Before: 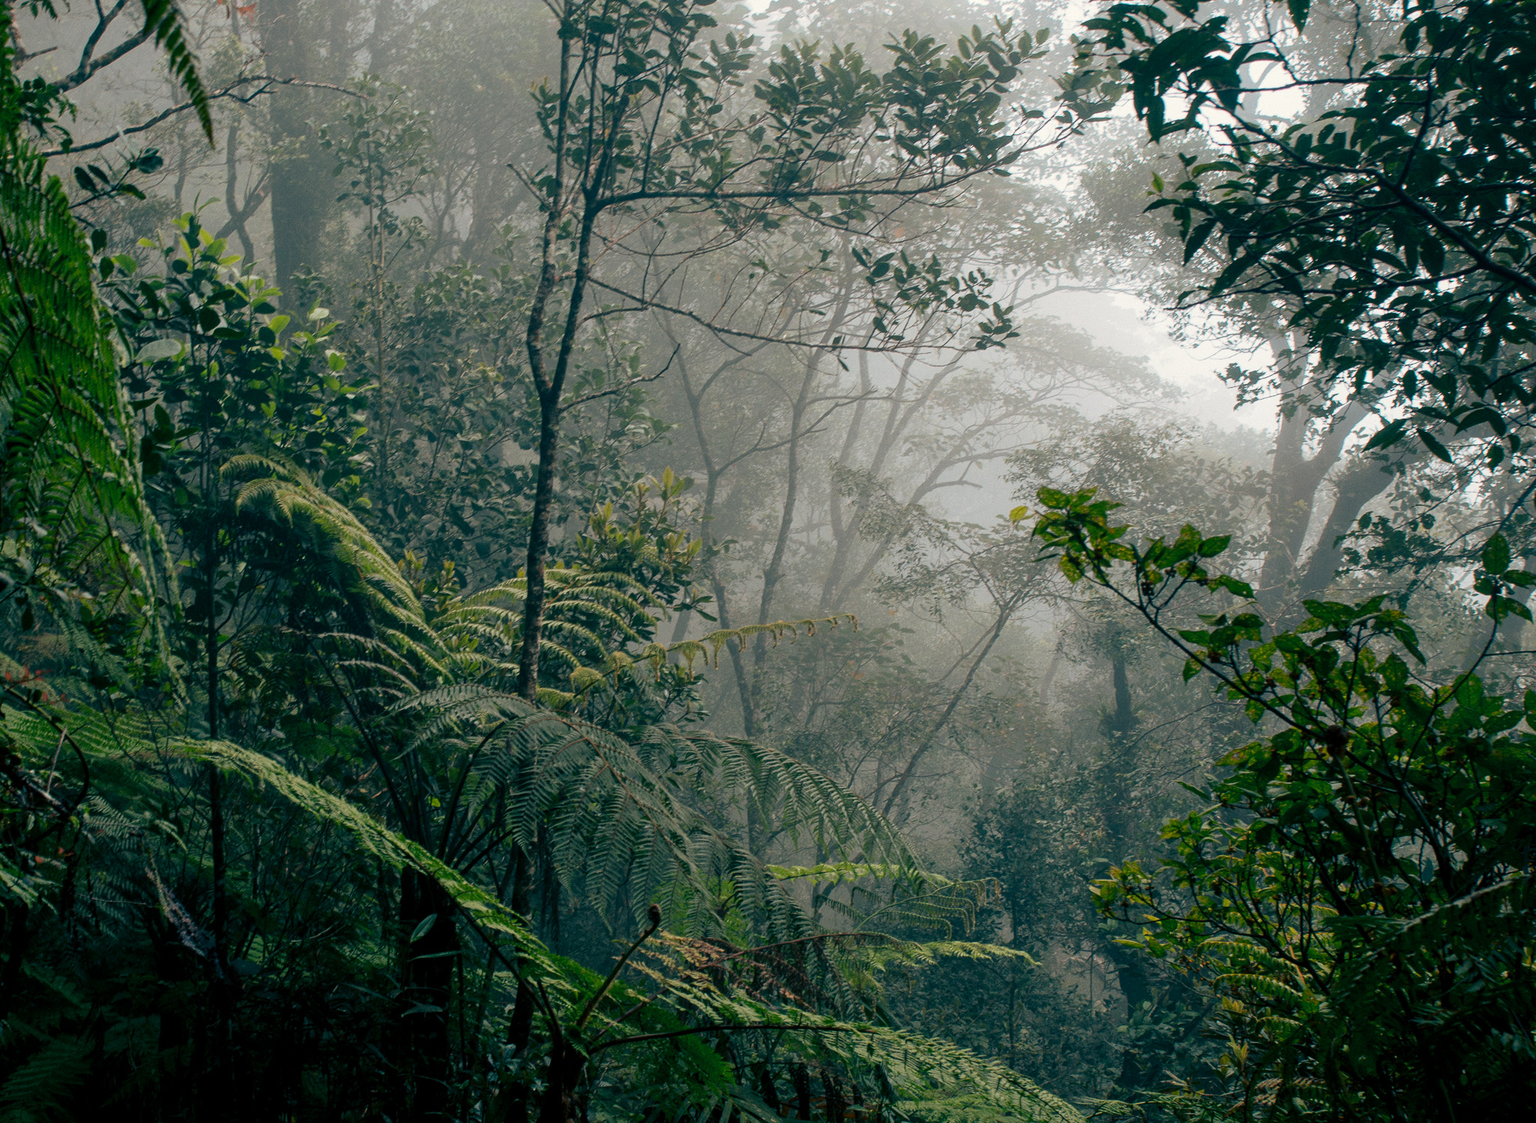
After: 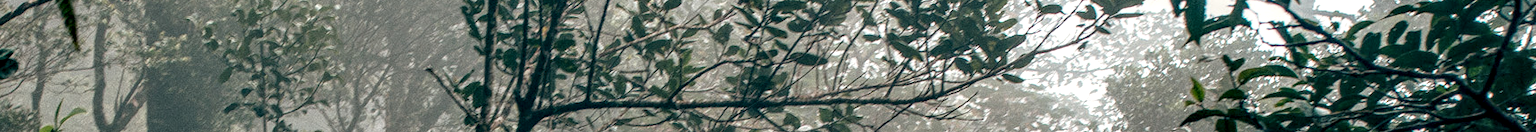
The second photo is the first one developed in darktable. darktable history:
crop and rotate: left 9.644%, top 9.491%, right 6.021%, bottom 80.509%
shadows and highlights: shadows 0, highlights 40
local contrast: highlights 0%, shadows 0%, detail 182%
color zones: curves: ch0 [(0.068, 0.464) (0.25, 0.5) (0.48, 0.508) (0.75, 0.536) (0.886, 0.476) (0.967, 0.456)]; ch1 [(0.066, 0.456) (0.25, 0.5) (0.616, 0.508) (0.746, 0.56) (0.934, 0.444)]
